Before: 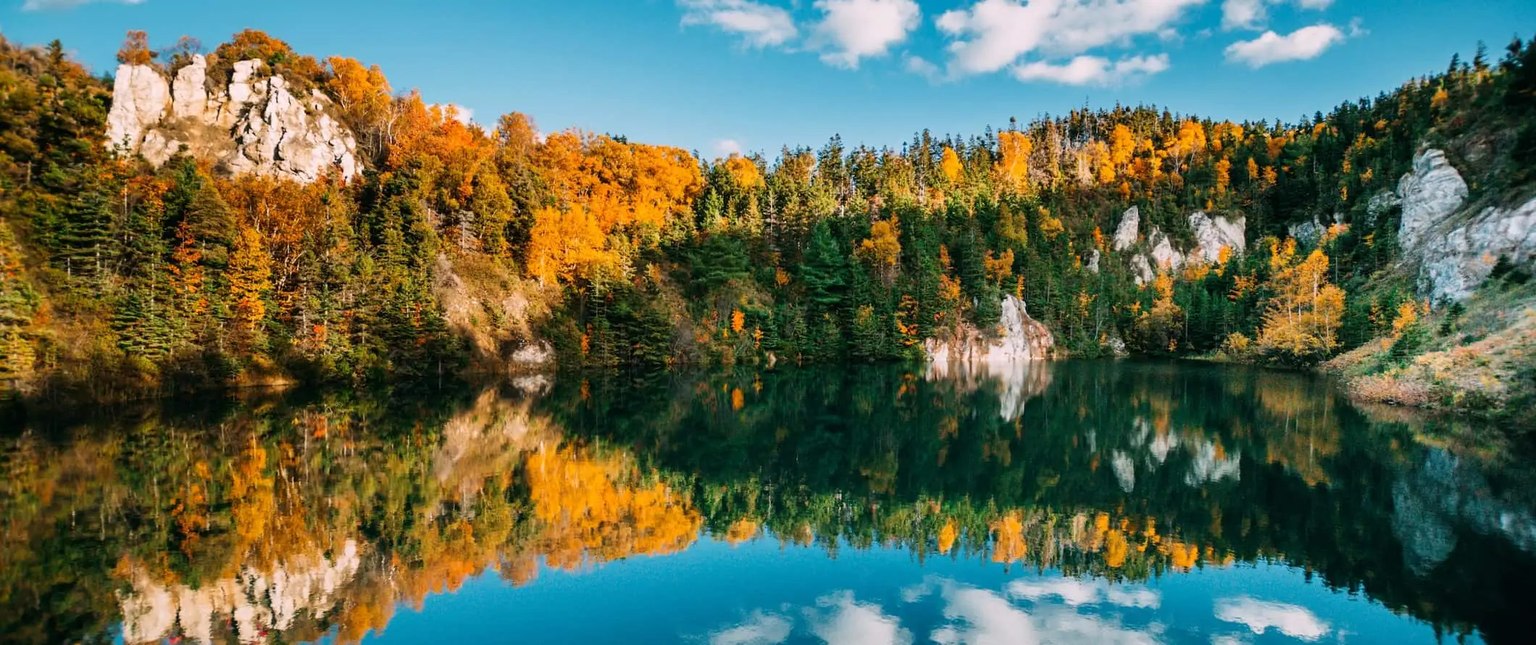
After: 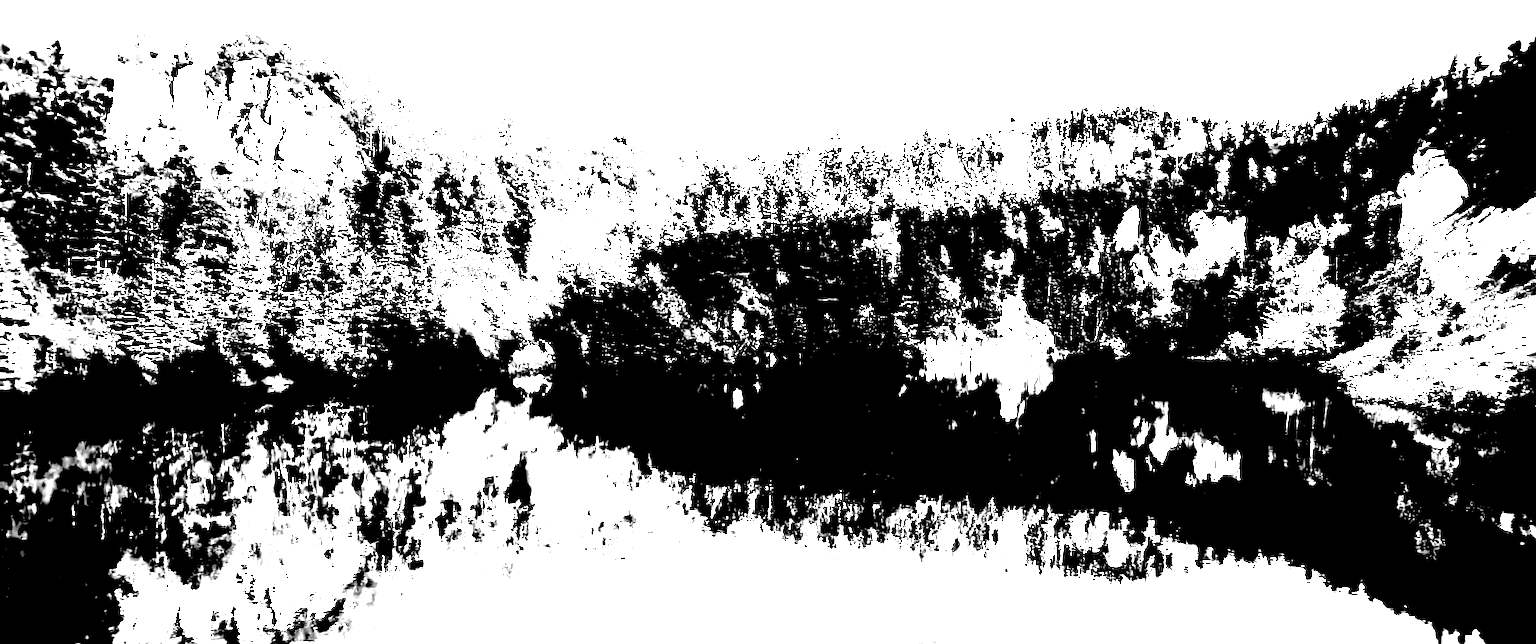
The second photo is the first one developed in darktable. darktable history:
exposure: black level correction 0.1, exposure 3.023 EV, compensate highlight preservation false
color calibration: output gray [0.25, 0.35, 0.4, 0], gray › normalize channels true, illuminant same as pipeline (D50), adaptation XYZ, x 0.346, y 0.357, temperature 5018.75 K, gamut compression 0.005
